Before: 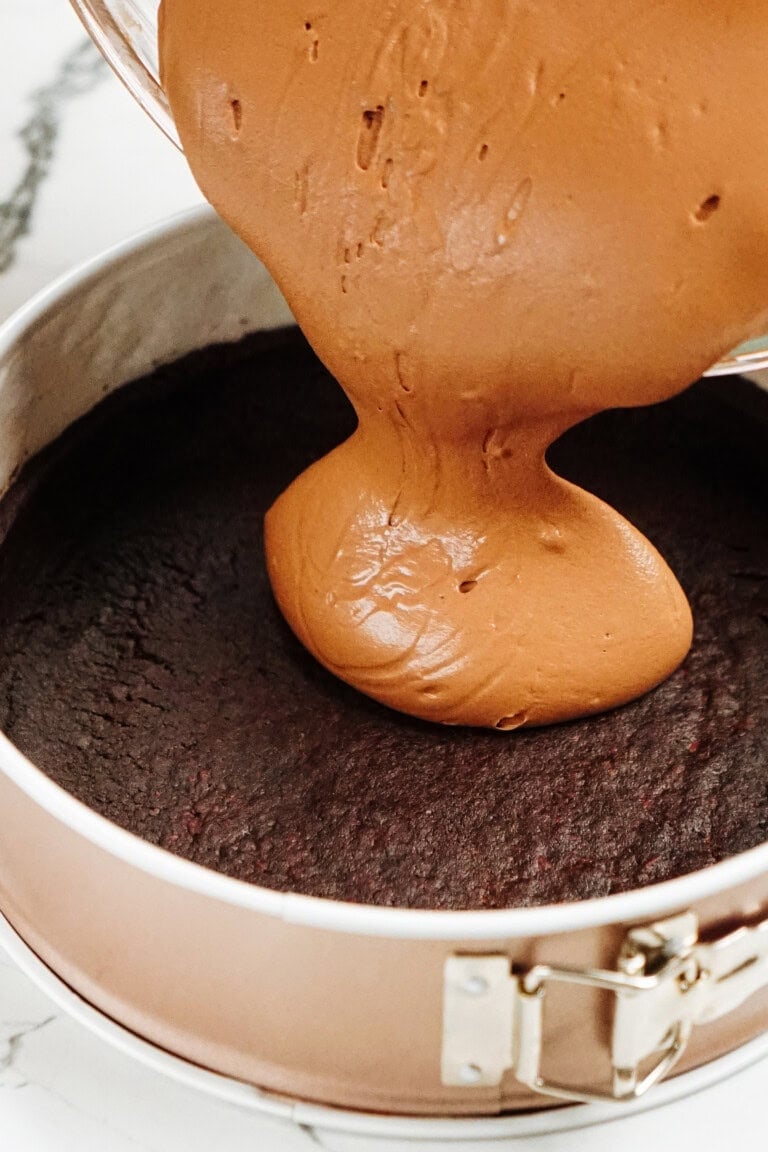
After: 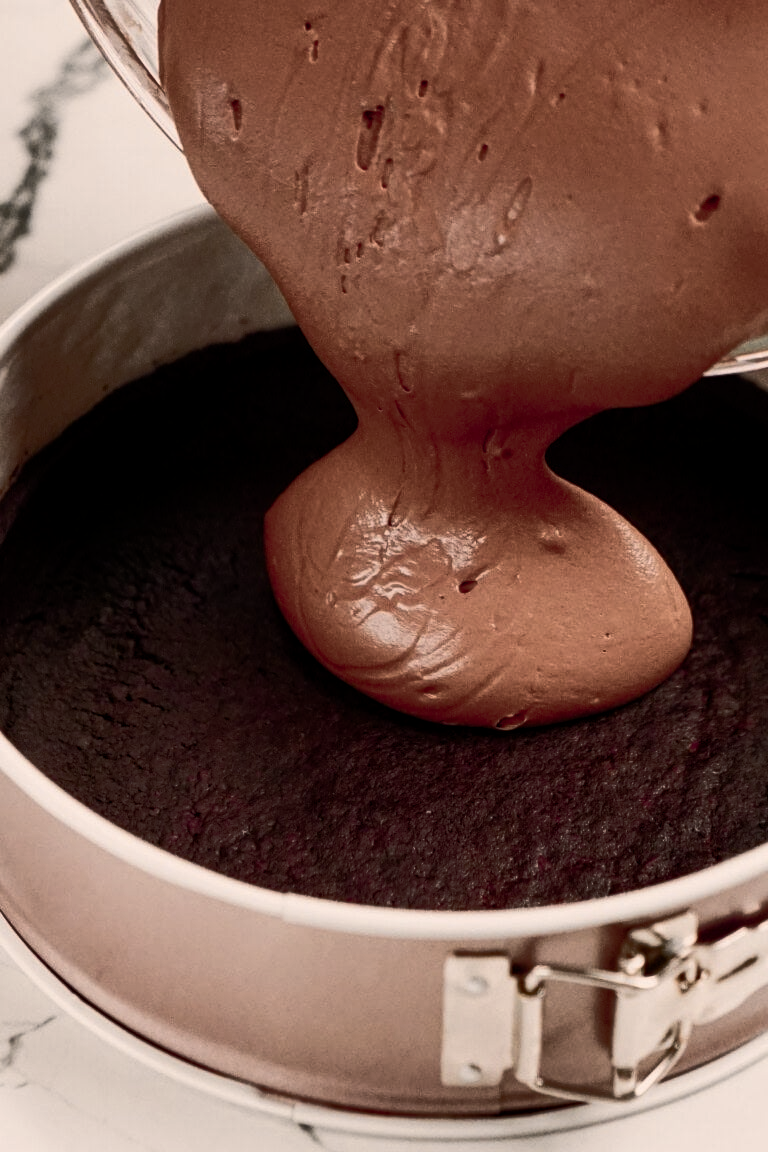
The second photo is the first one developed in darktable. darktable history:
color balance rgb: highlights gain › chroma 3.805%, highlights gain › hue 57.6°, perceptual saturation grading › global saturation 20%, perceptual saturation grading › highlights -50.051%, perceptual saturation grading › shadows 30.319%, hue shift -12.28°, perceptual brilliance grading › highlights 1.843%, perceptual brilliance grading › mid-tones -49.958%, perceptual brilliance grading › shadows -50.335%
exposure: black level correction 0.001, exposure -0.204 EV, compensate highlight preservation false
